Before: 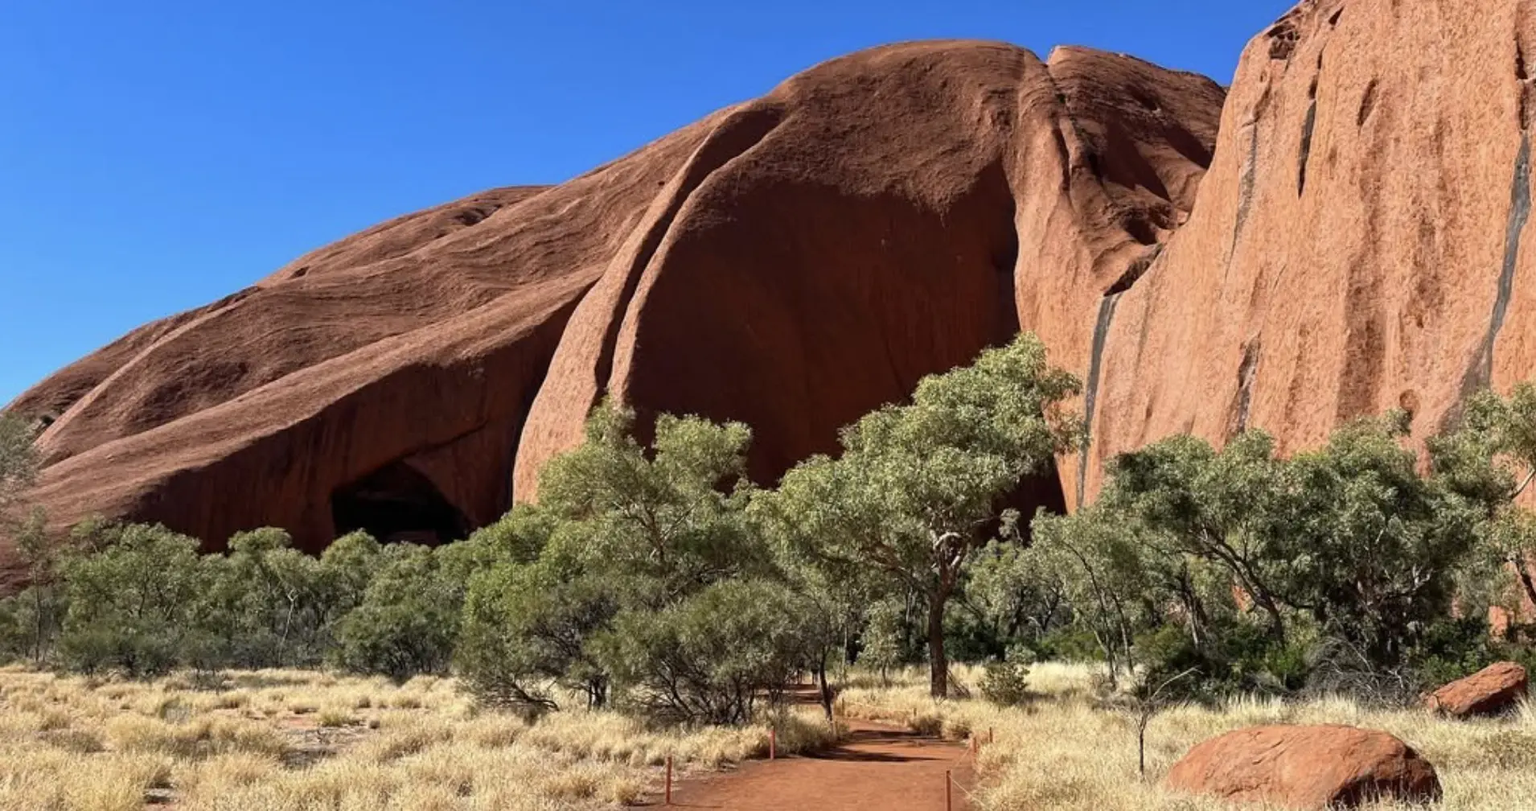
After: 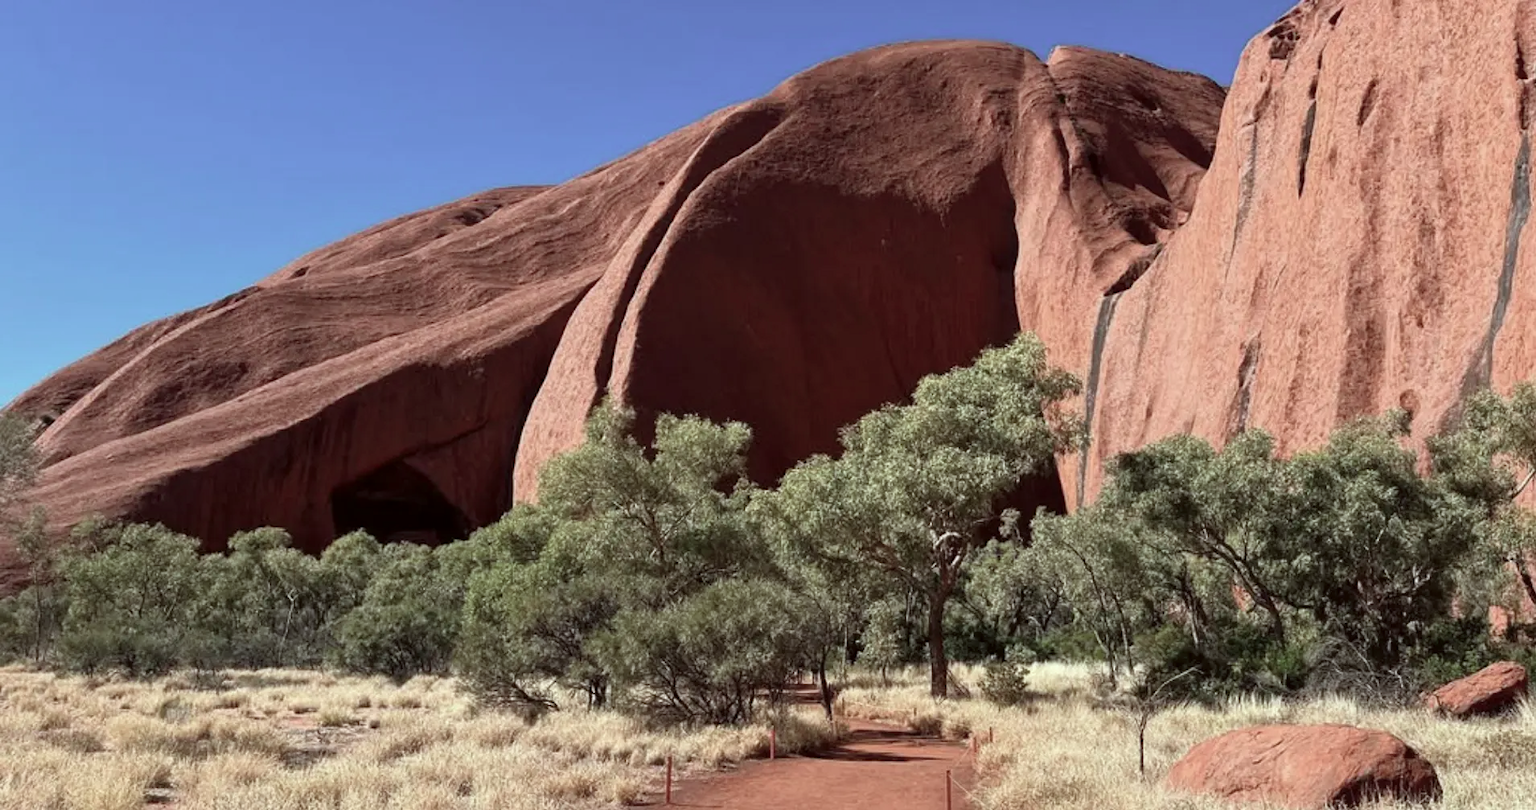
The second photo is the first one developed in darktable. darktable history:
color contrast: blue-yellow contrast 0.7
color correction: highlights a* -2.73, highlights b* -2.09, shadows a* 2.41, shadows b* 2.73
tone equalizer: on, module defaults
